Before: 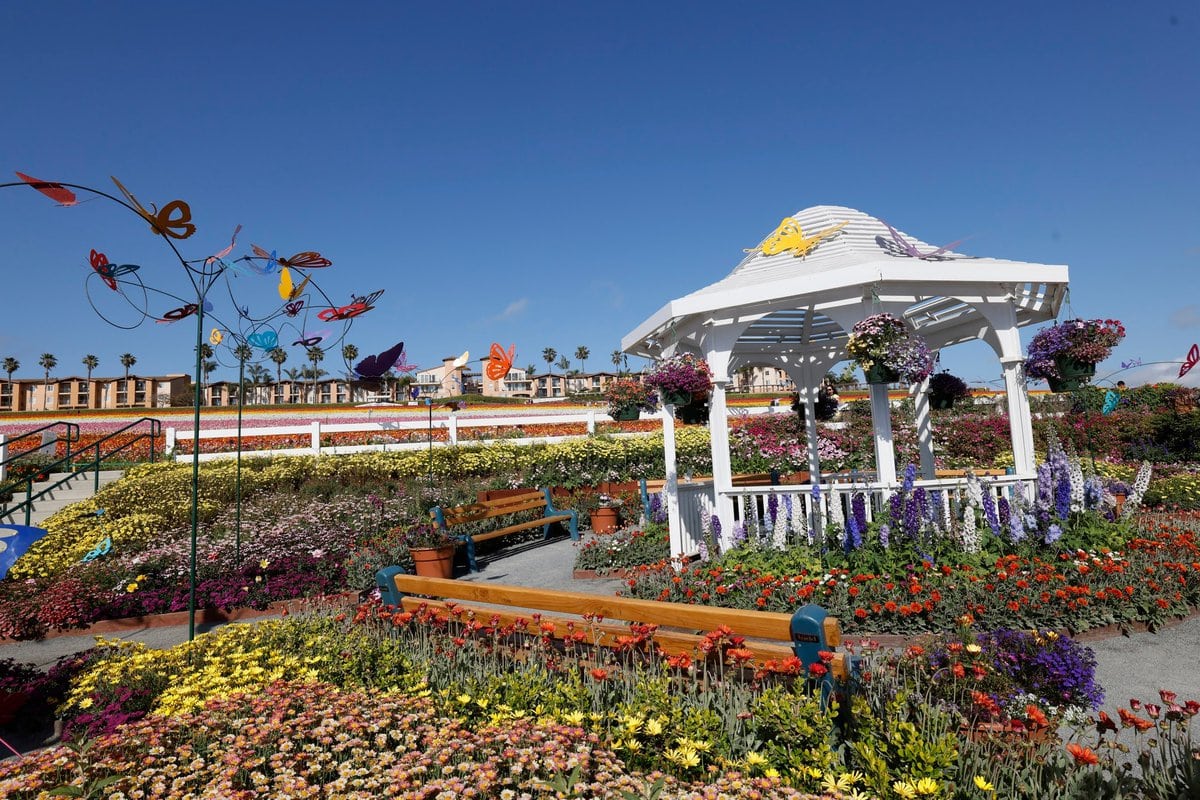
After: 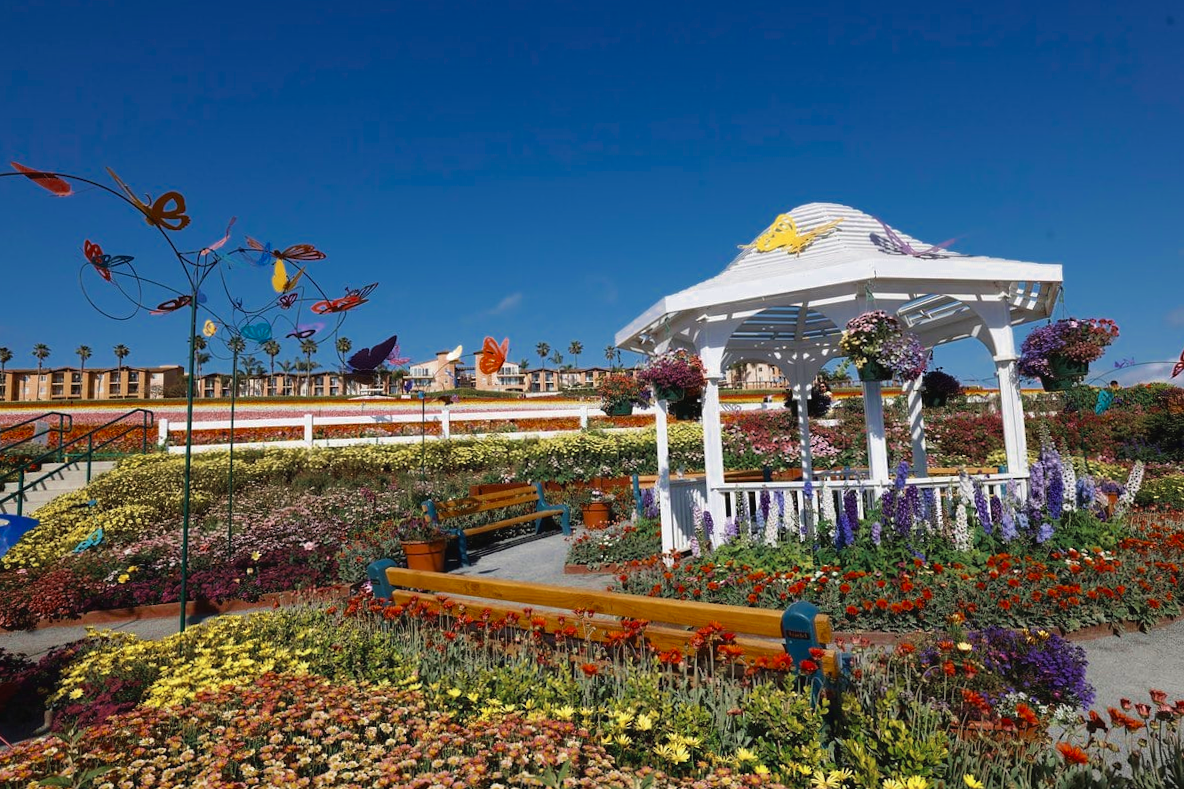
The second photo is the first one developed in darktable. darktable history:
crop and rotate: angle -0.5°
color balance rgb: perceptual saturation grading › global saturation 25%, global vibrance 20%
exposure: black level correction -0.003, exposure 0.04 EV, compensate highlight preservation false
velvia: strength 36.57%
color zones: curves: ch0 [(0, 0.5) (0.125, 0.4) (0.25, 0.5) (0.375, 0.4) (0.5, 0.4) (0.625, 0.35) (0.75, 0.35) (0.875, 0.5)]; ch1 [(0, 0.35) (0.125, 0.45) (0.25, 0.35) (0.375, 0.35) (0.5, 0.35) (0.625, 0.35) (0.75, 0.45) (0.875, 0.35)]; ch2 [(0, 0.6) (0.125, 0.5) (0.25, 0.5) (0.375, 0.6) (0.5, 0.6) (0.625, 0.5) (0.75, 0.5) (0.875, 0.5)]
